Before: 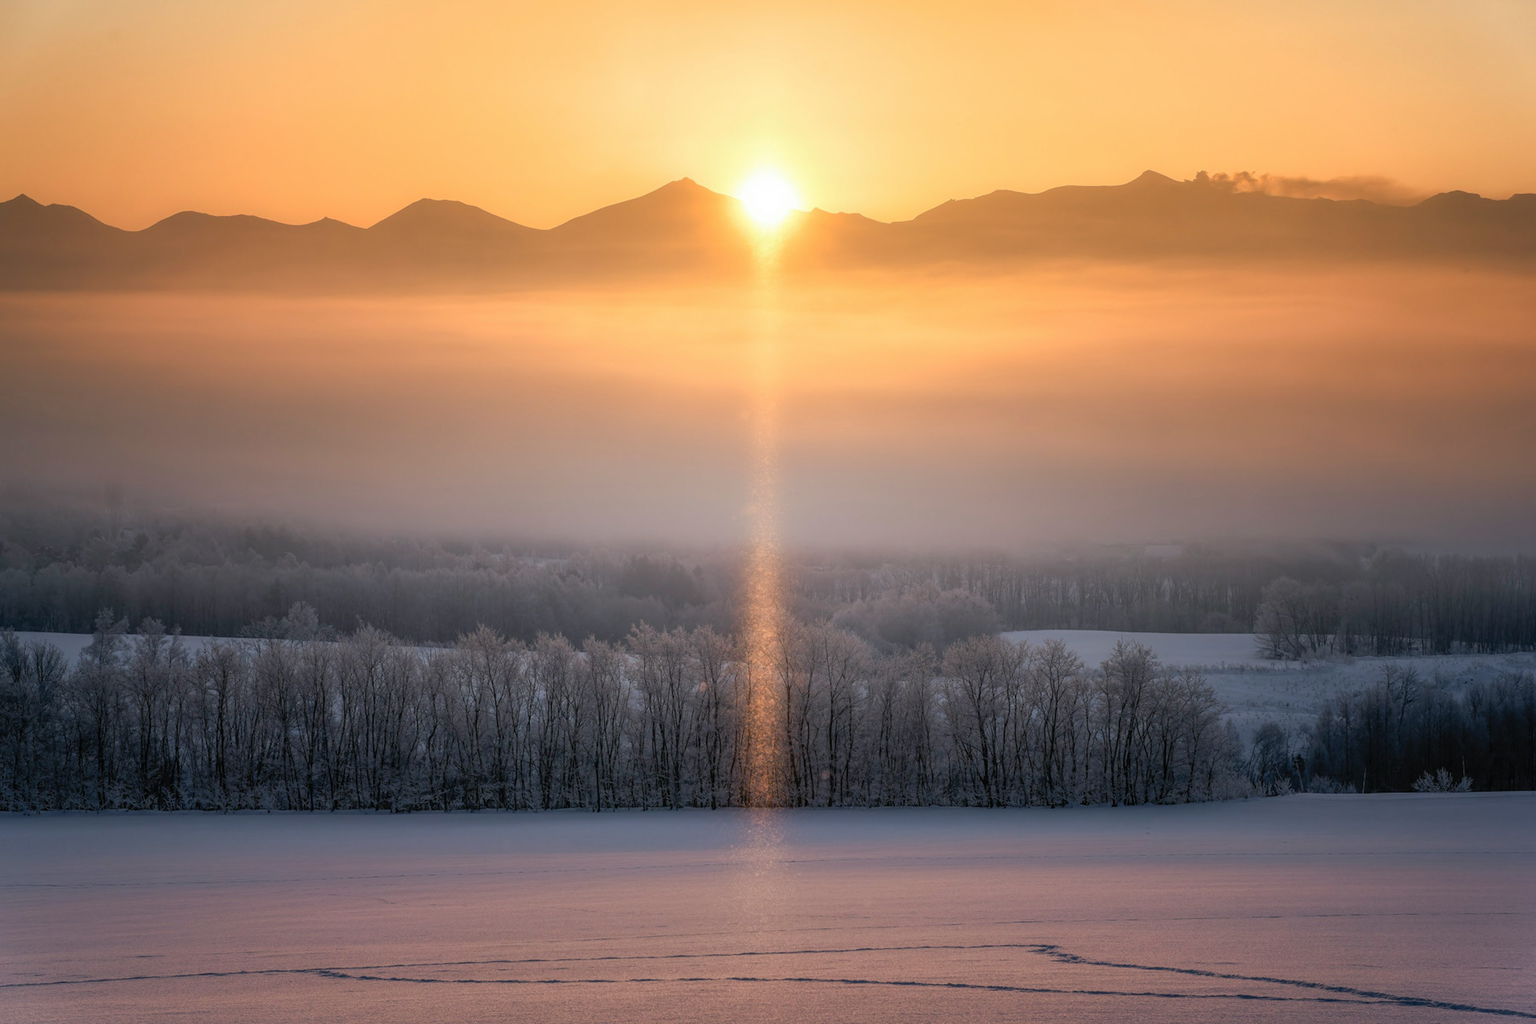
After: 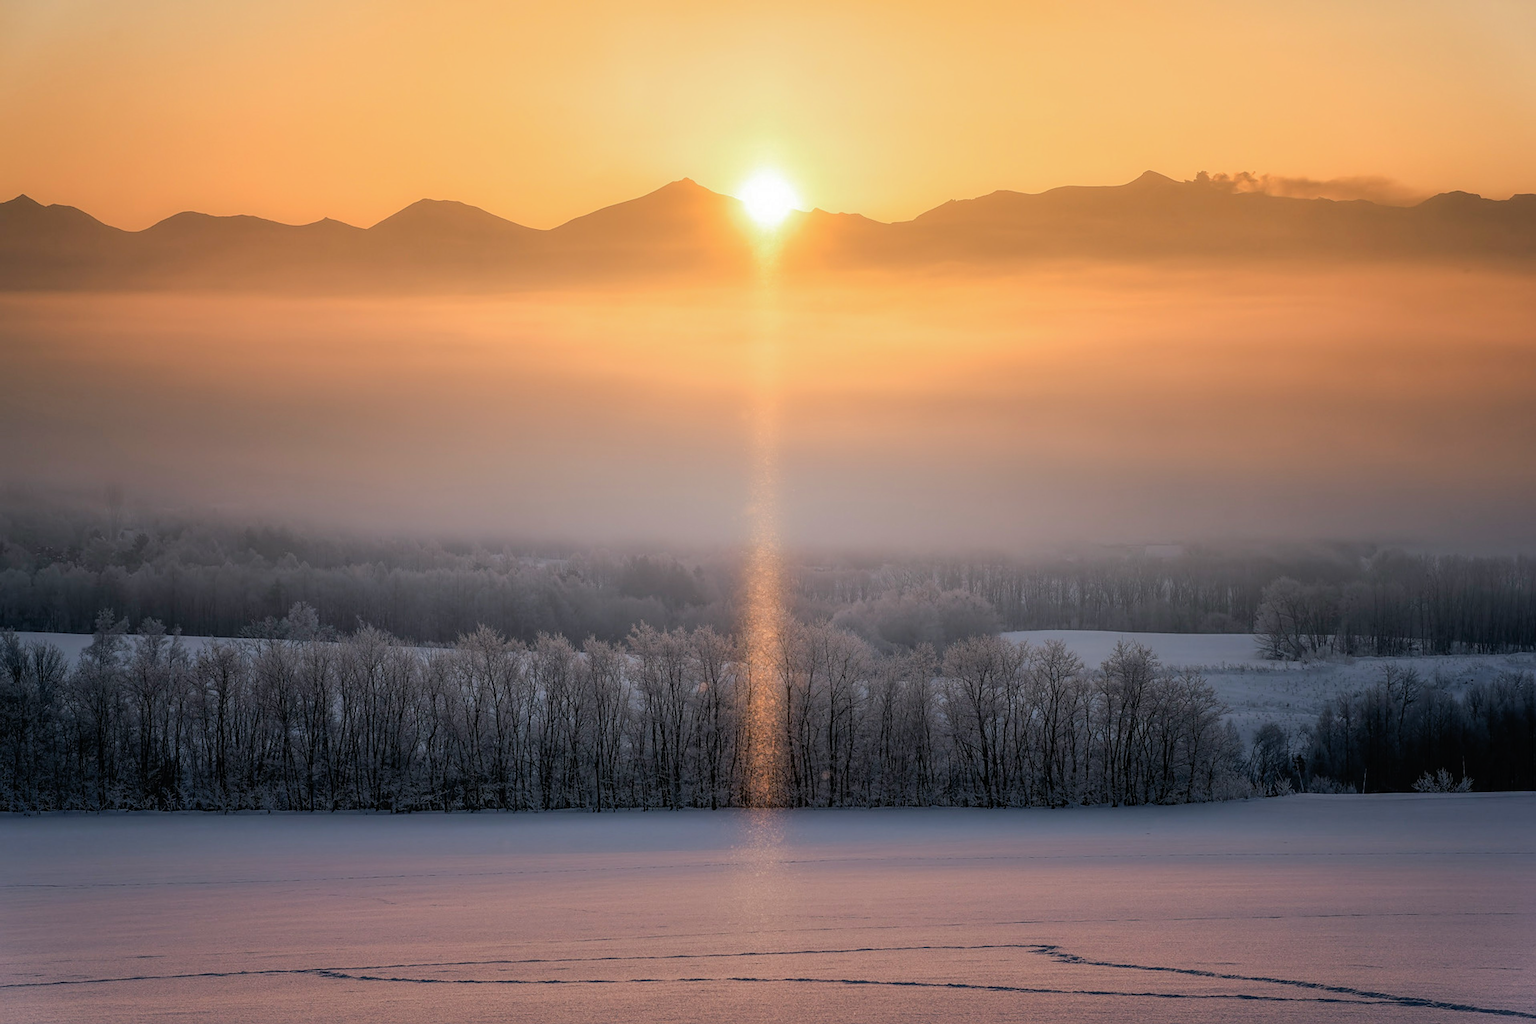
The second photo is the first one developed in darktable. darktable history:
tone curve: curves: ch0 [(0, 0) (0.003, 0.002) (0.011, 0.006) (0.025, 0.013) (0.044, 0.019) (0.069, 0.032) (0.1, 0.056) (0.136, 0.095) (0.177, 0.144) (0.224, 0.193) (0.277, 0.26) (0.335, 0.331) (0.399, 0.405) (0.468, 0.479) (0.543, 0.552) (0.623, 0.624) (0.709, 0.699) (0.801, 0.772) (0.898, 0.856) (1, 1)]
sharpen: on, module defaults
